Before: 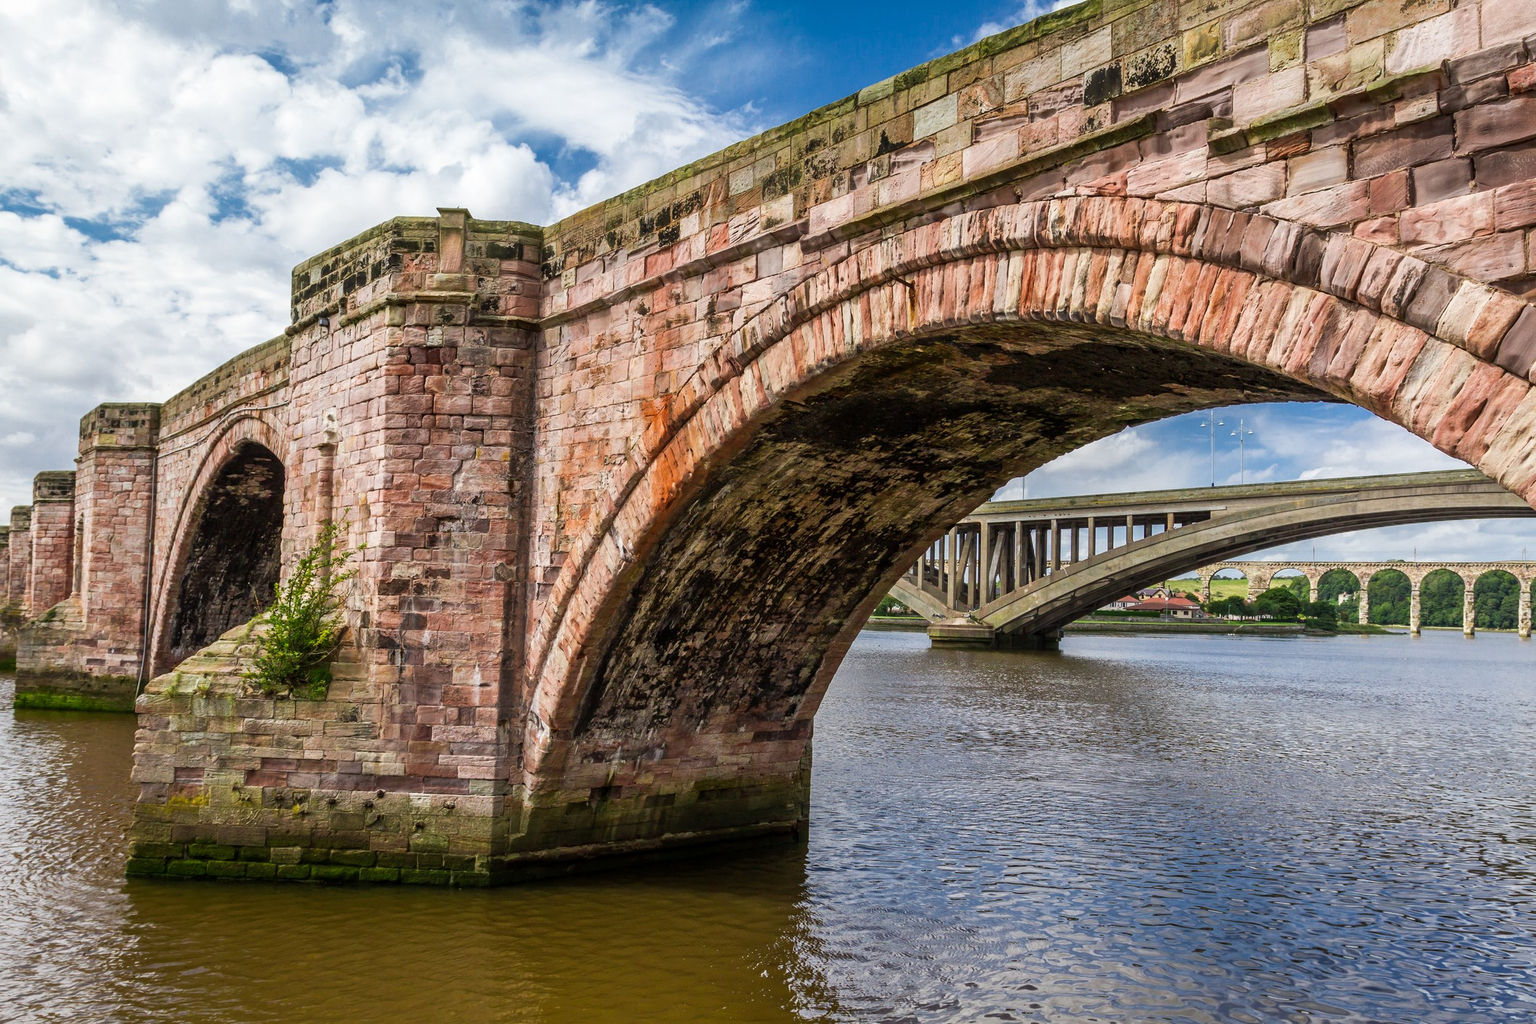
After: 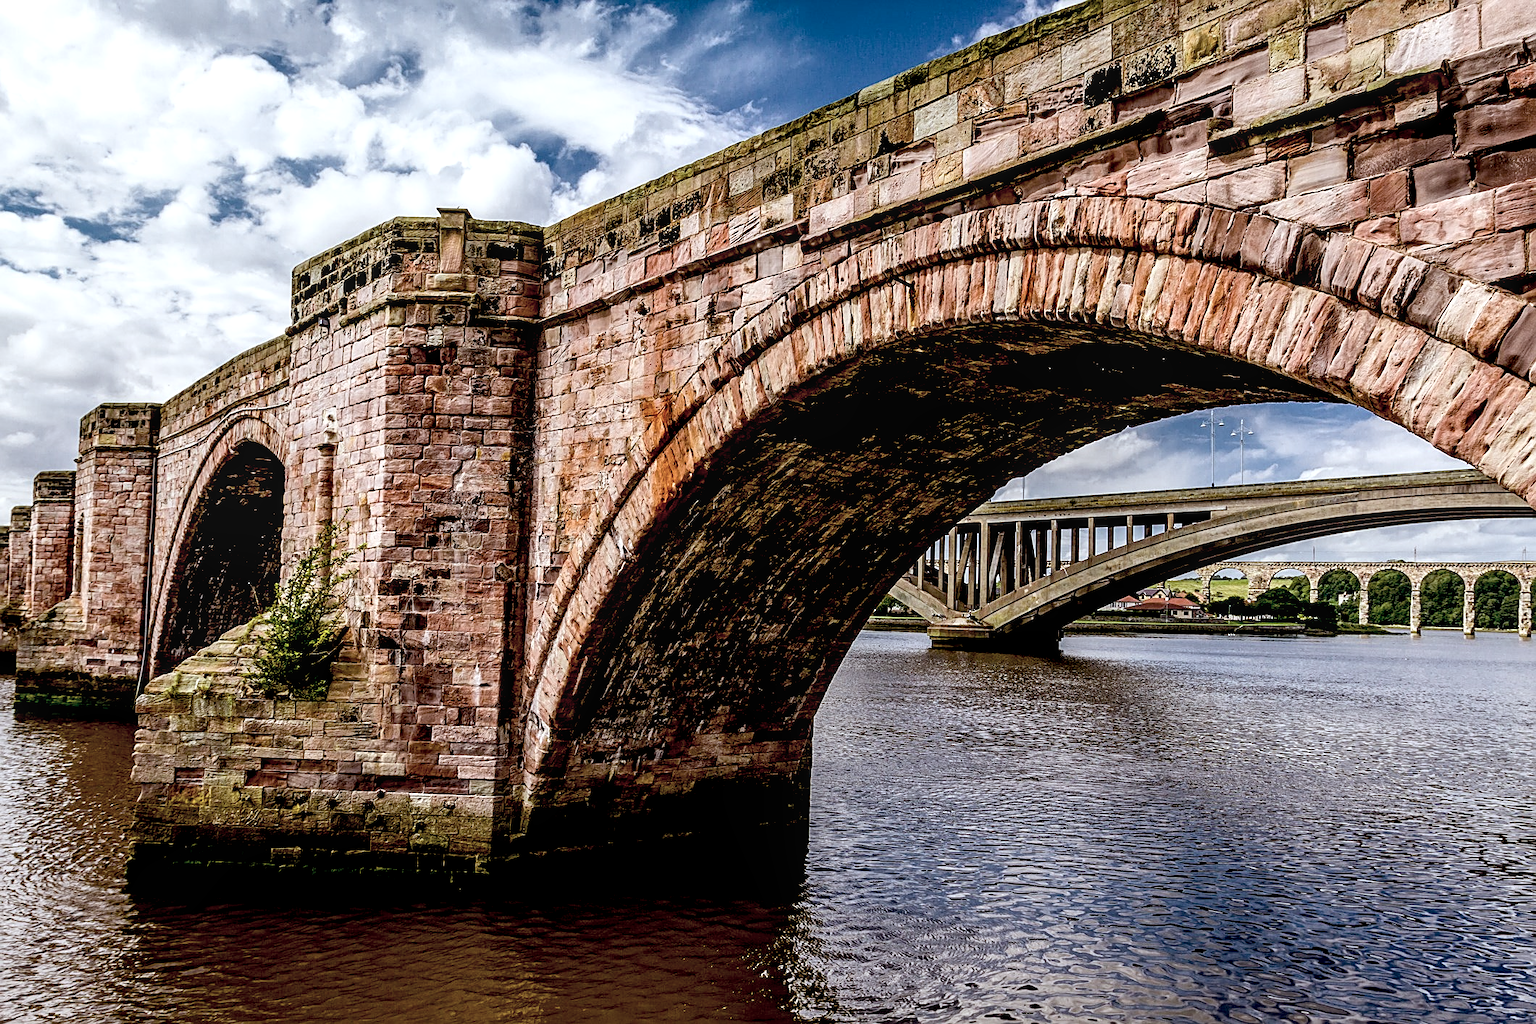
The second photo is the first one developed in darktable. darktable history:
exposure: black level correction 0.055, exposure -0.032 EV, compensate exposure bias true, compensate highlight preservation false
sharpen: on, module defaults
contrast brightness saturation: contrast 0.096, saturation -0.351
local contrast: on, module defaults
color balance rgb: power › chroma 1.552%, power › hue 28.87°, highlights gain › luminance 16.735%, highlights gain › chroma 2.958%, highlights gain › hue 260.66°, linear chroma grading › global chroma 8.962%, perceptual saturation grading › global saturation -0.015%
